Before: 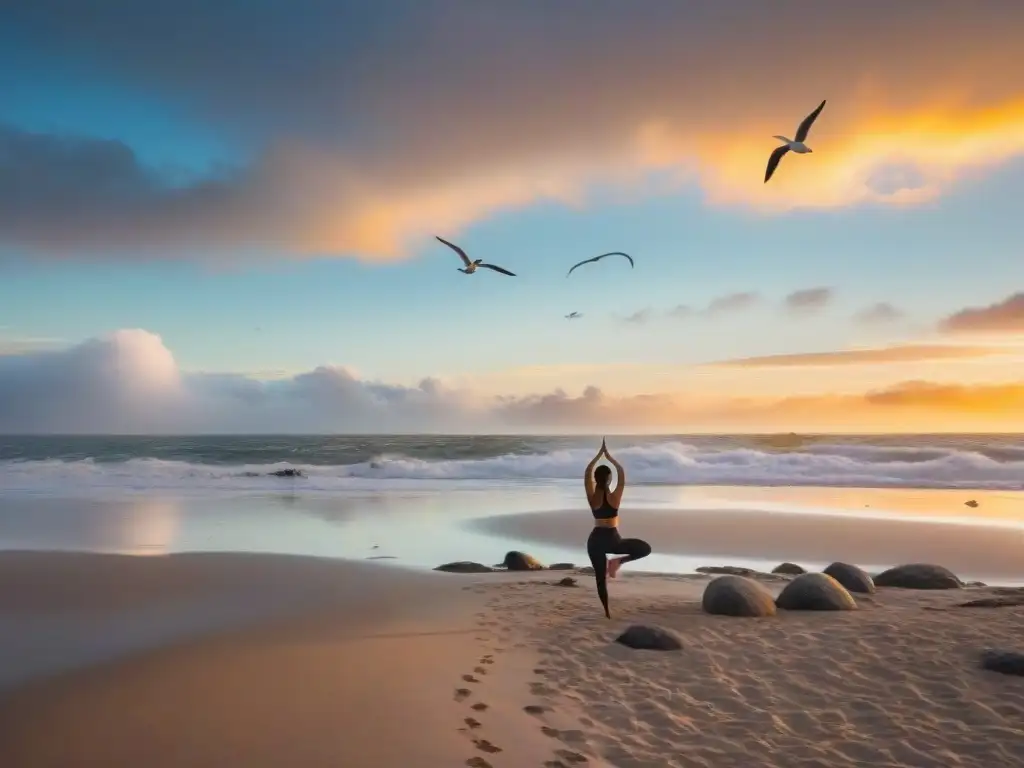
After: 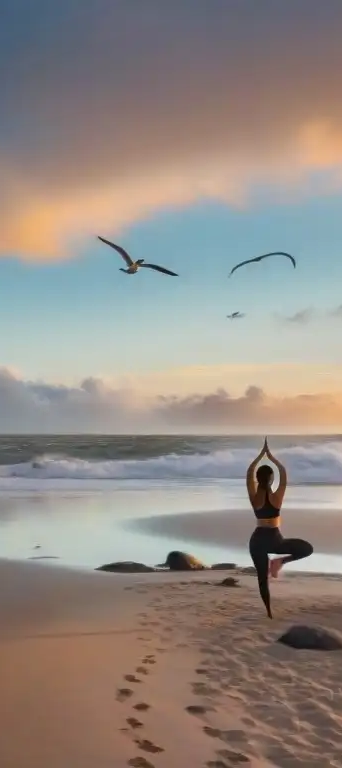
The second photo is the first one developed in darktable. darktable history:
crop: left 33.072%, right 33.445%
shadows and highlights: shadows 60.14, soften with gaussian
